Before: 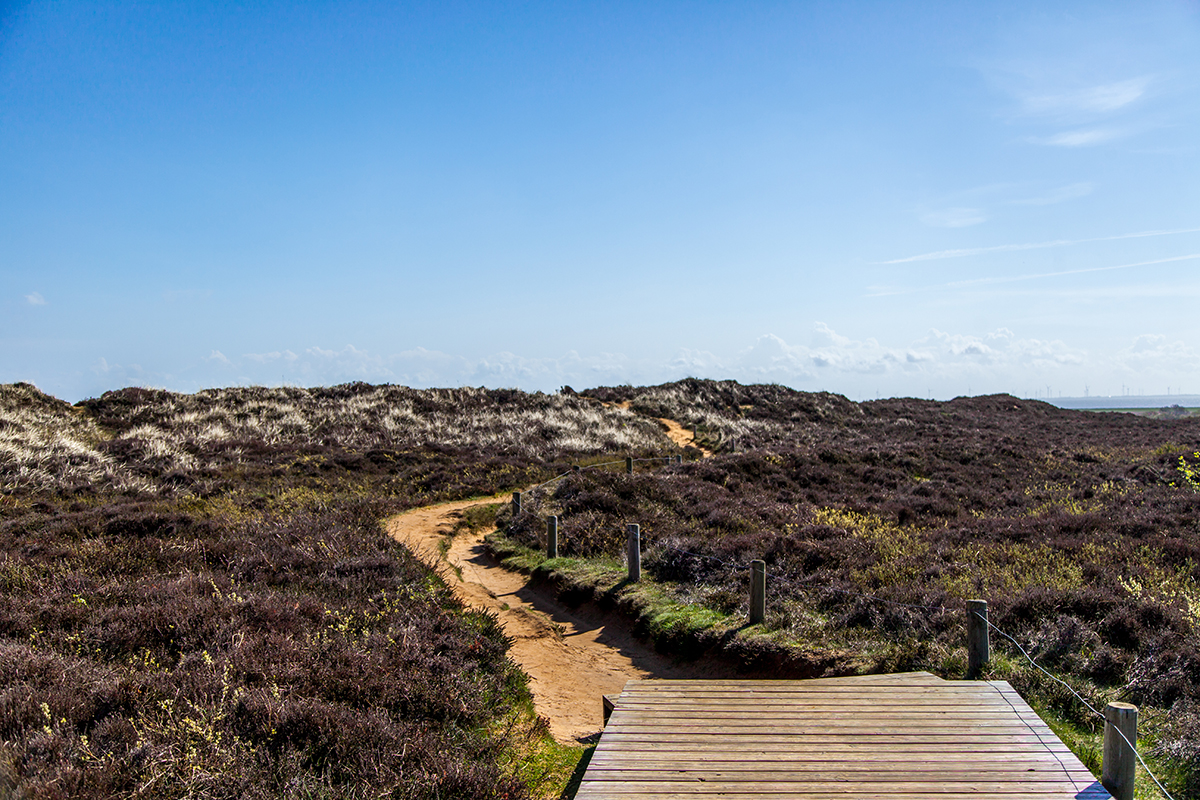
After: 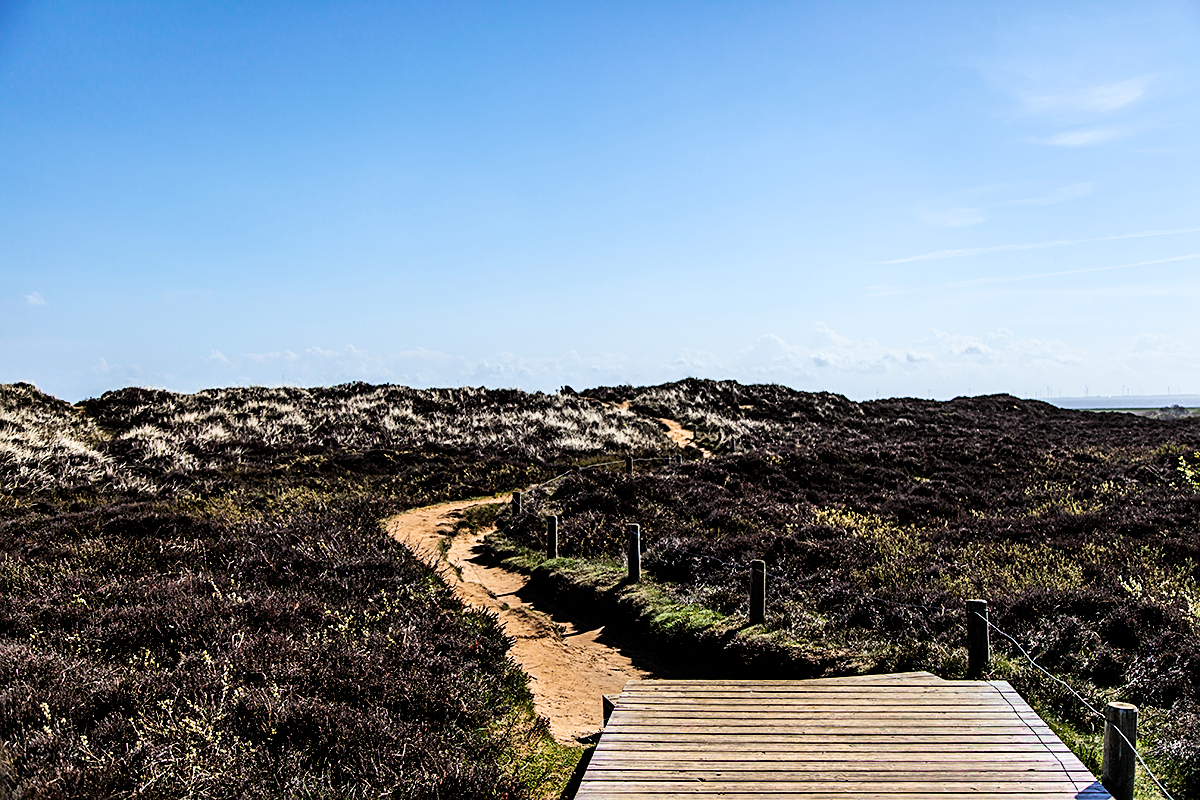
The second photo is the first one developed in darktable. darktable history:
sharpen: on, module defaults
filmic rgb: black relative exposure -5.43 EV, white relative exposure 2.88 EV, threshold 3.06 EV, dynamic range scaling -37.01%, hardness 4.01, contrast 1.622, highlights saturation mix -1.35%, color science v6 (2022), enable highlight reconstruction true
